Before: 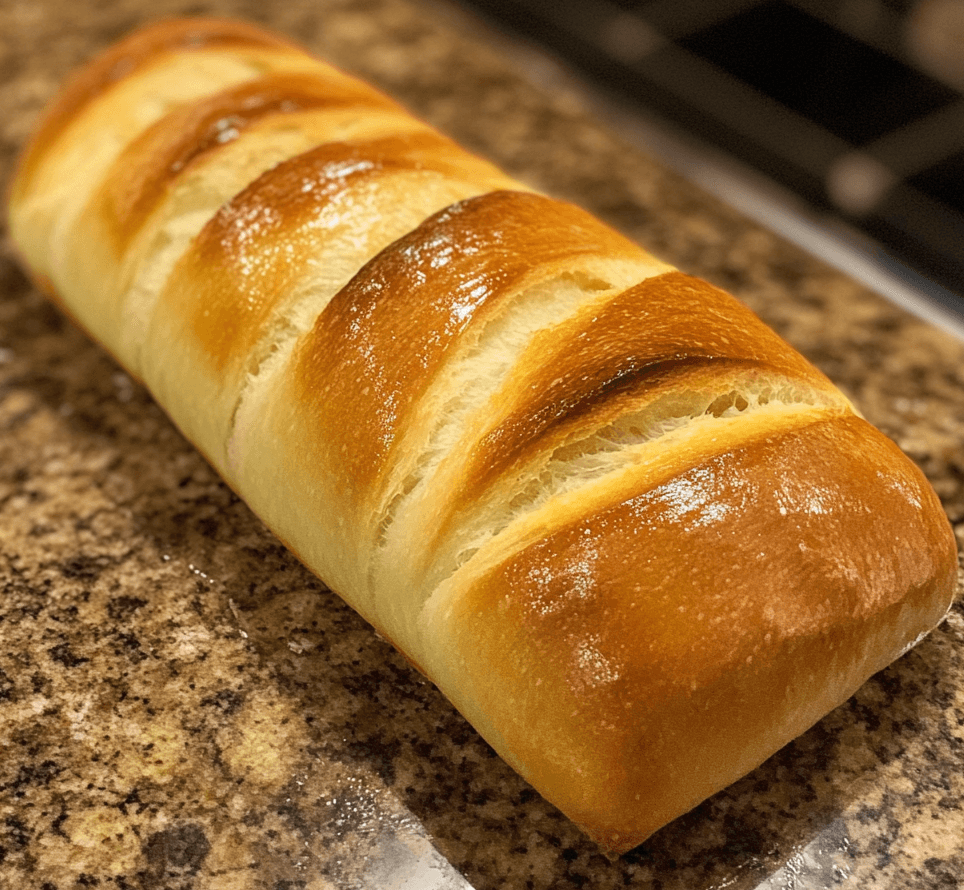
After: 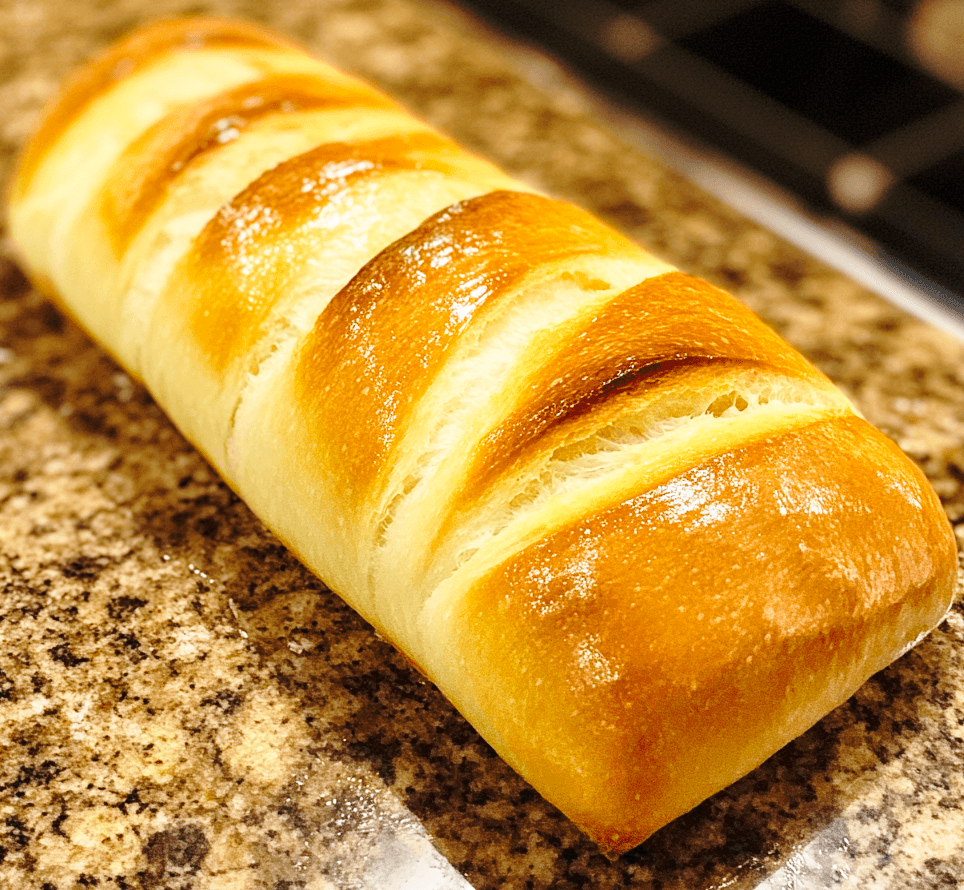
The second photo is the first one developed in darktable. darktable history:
base curve: curves: ch0 [(0, 0) (0.032, 0.037) (0.105, 0.228) (0.435, 0.76) (0.856, 0.983) (1, 1)], preserve colors none
